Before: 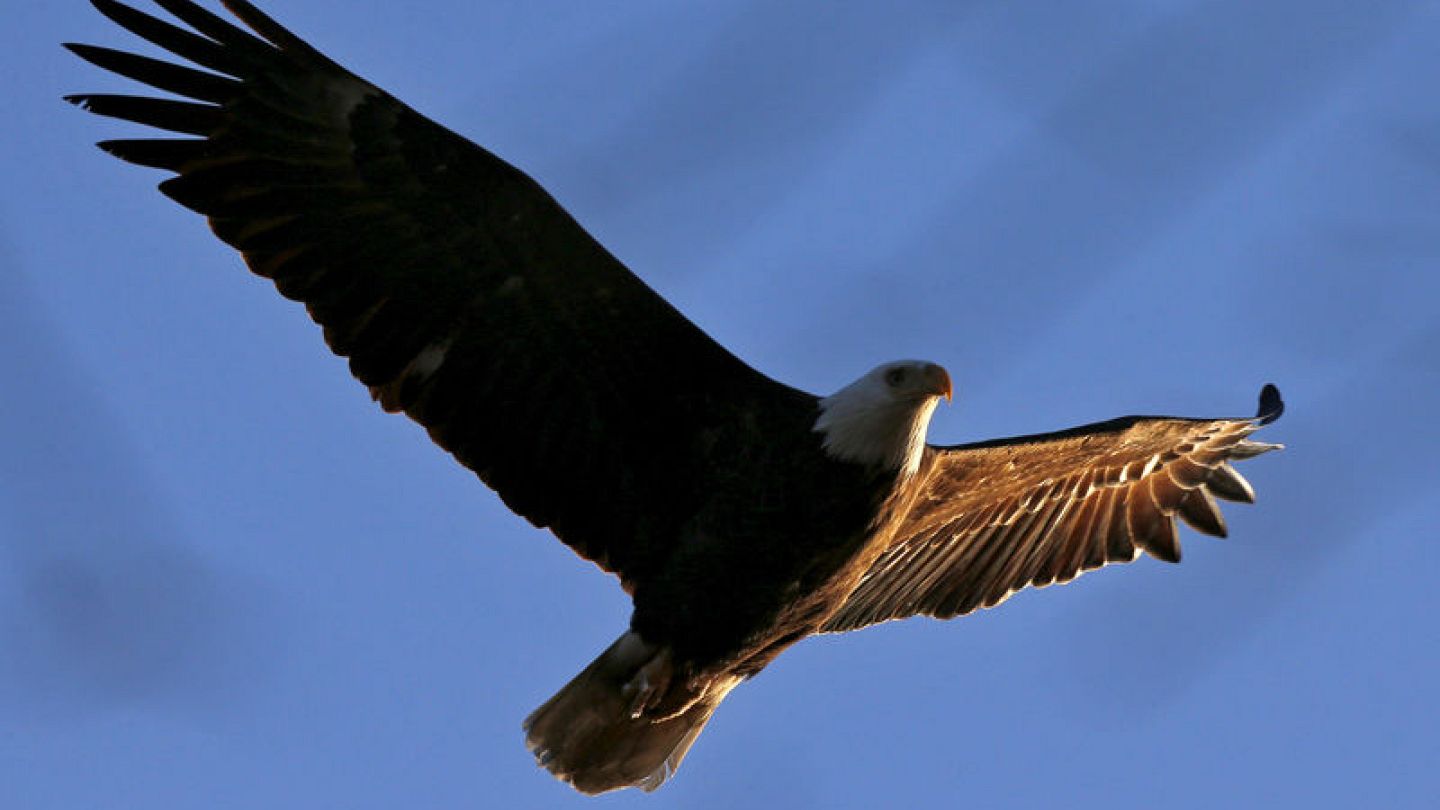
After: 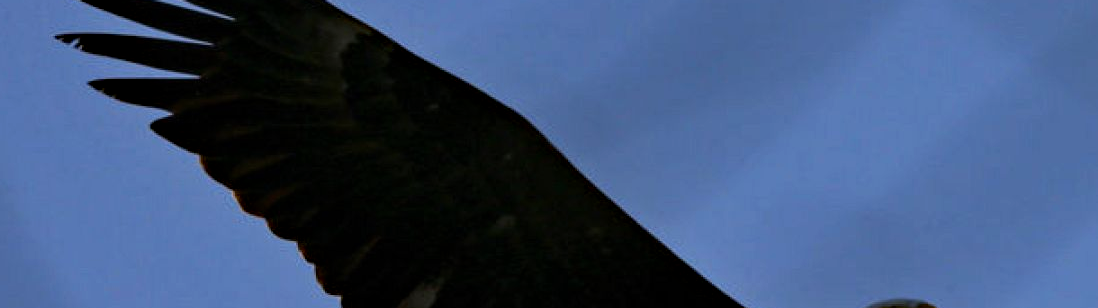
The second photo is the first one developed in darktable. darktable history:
exposure: exposure -0.21 EV, compensate highlight preservation false
crop: left 0.579%, top 7.627%, right 23.167%, bottom 54.275%
haze removal: compatibility mode true, adaptive false
